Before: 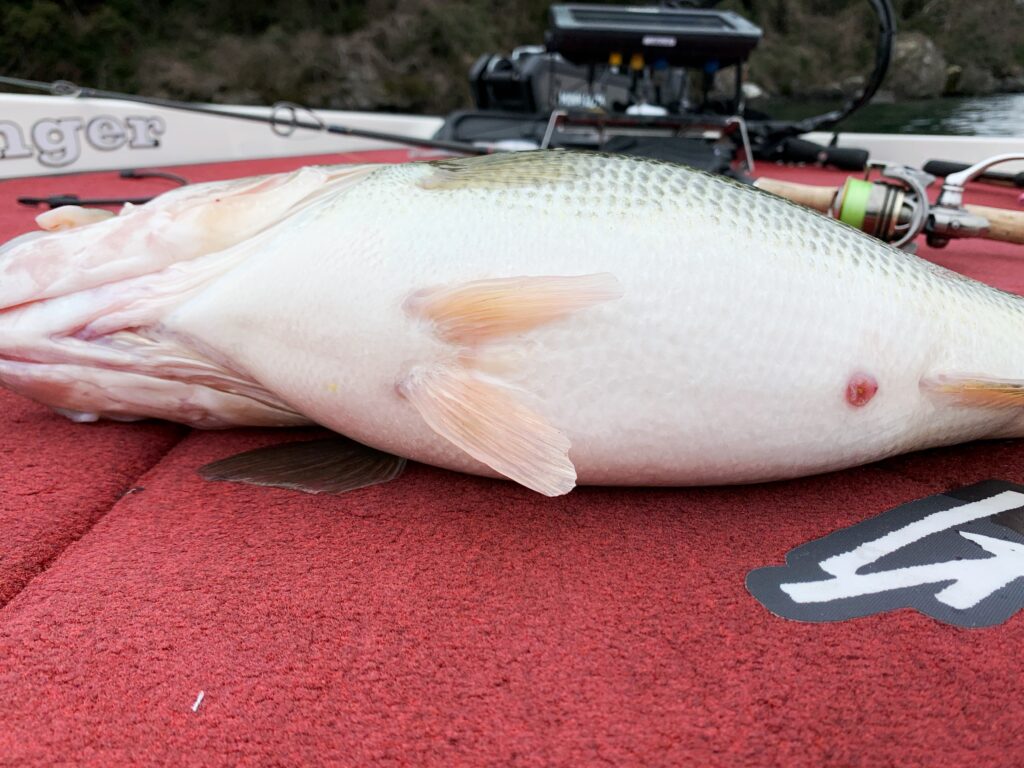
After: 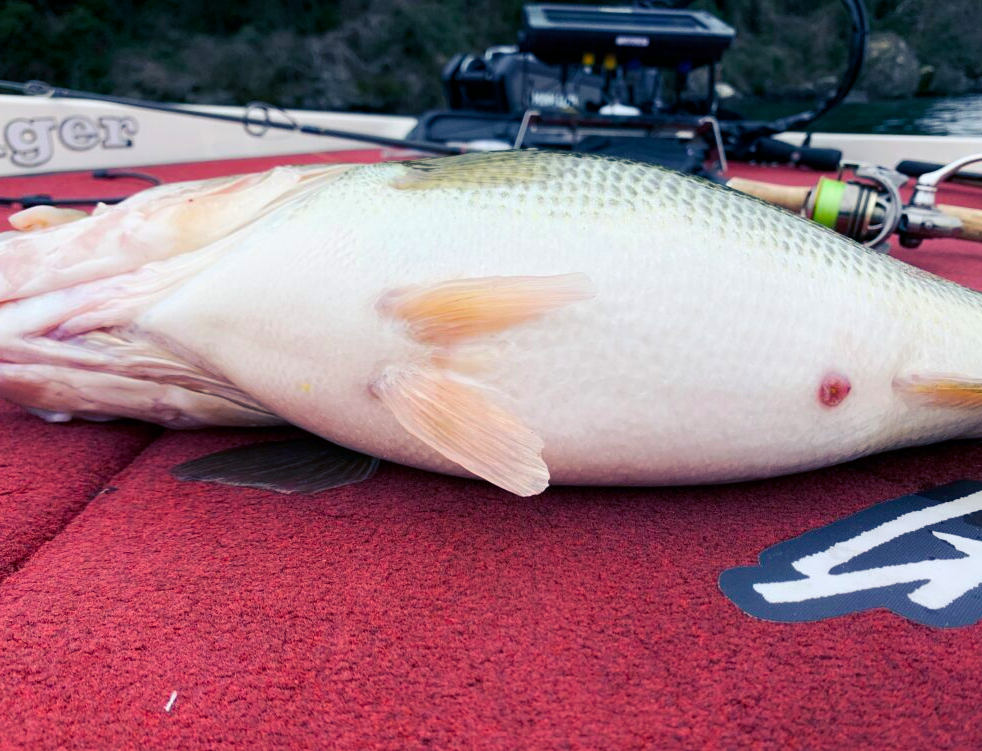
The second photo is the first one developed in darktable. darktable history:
color zones: curves: ch0 [(0, 0.5) (0.143, 0.5) (0.286, 0.456) (0.429, 0.5) (0.571, 0.5) (0.714, 0.5) (0.857, 0.5) (1, 0.5)]; ch1 [(0, 0.5) (0.143, 0.5) (0.286, 0.422) (0.429, 0.5) (0.571, 0.5) (0.714, 0.5) (0.857, 0.5) (1, 0.5)], mix -121.38%
crop and rotate: left 2.729%, right 1.282%, bottom 2.13%
color balance rgb: shadows lift › luminance -40.819%, shadows lift › chroma 14.187%, shadows lift › hue 258.59°, perceptual saturation grading › global saturation 30.547%, global vibrance 9.414%
